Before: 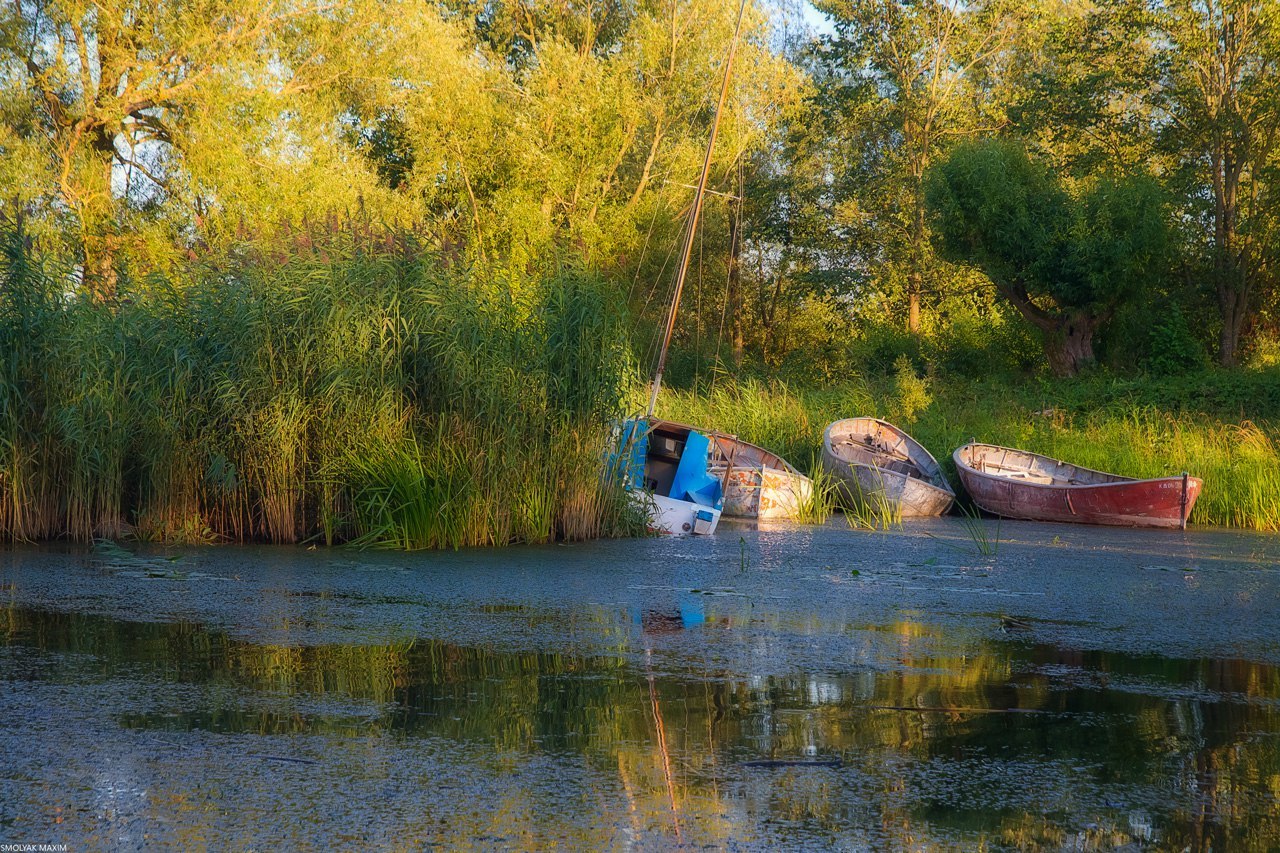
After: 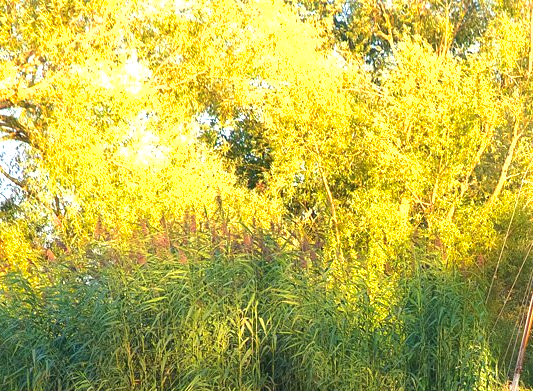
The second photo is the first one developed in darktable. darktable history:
exposure: black level correction 0, exposure 1.2 EV, compensate exposure bias true, compensate highlight preservation false
shadows and highlights: shadows 8.36, white point adjustment 1.05, highlights -38.16
crop and rotate: left 11.147%, top 0.048%, right 47.196%, bottom 54.094%
